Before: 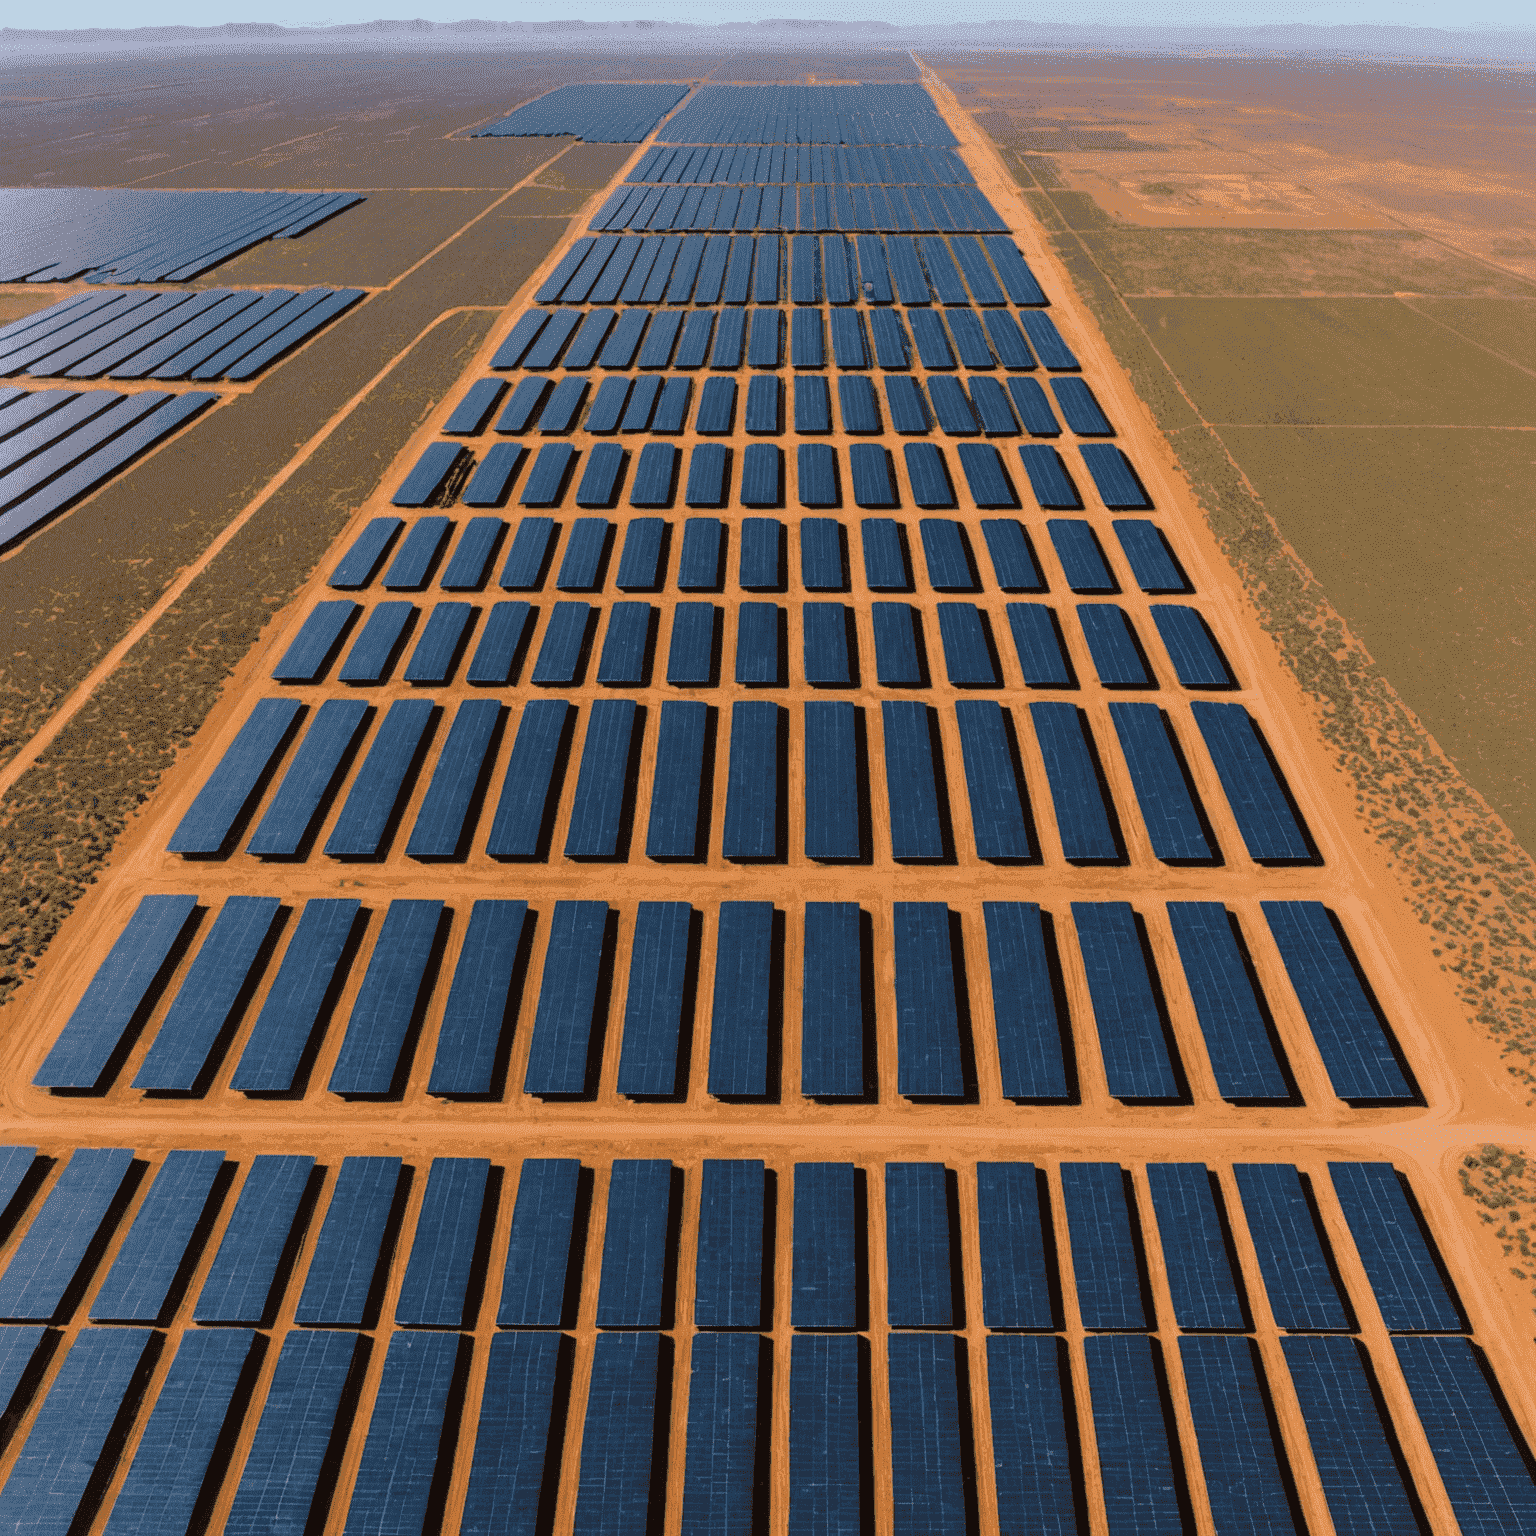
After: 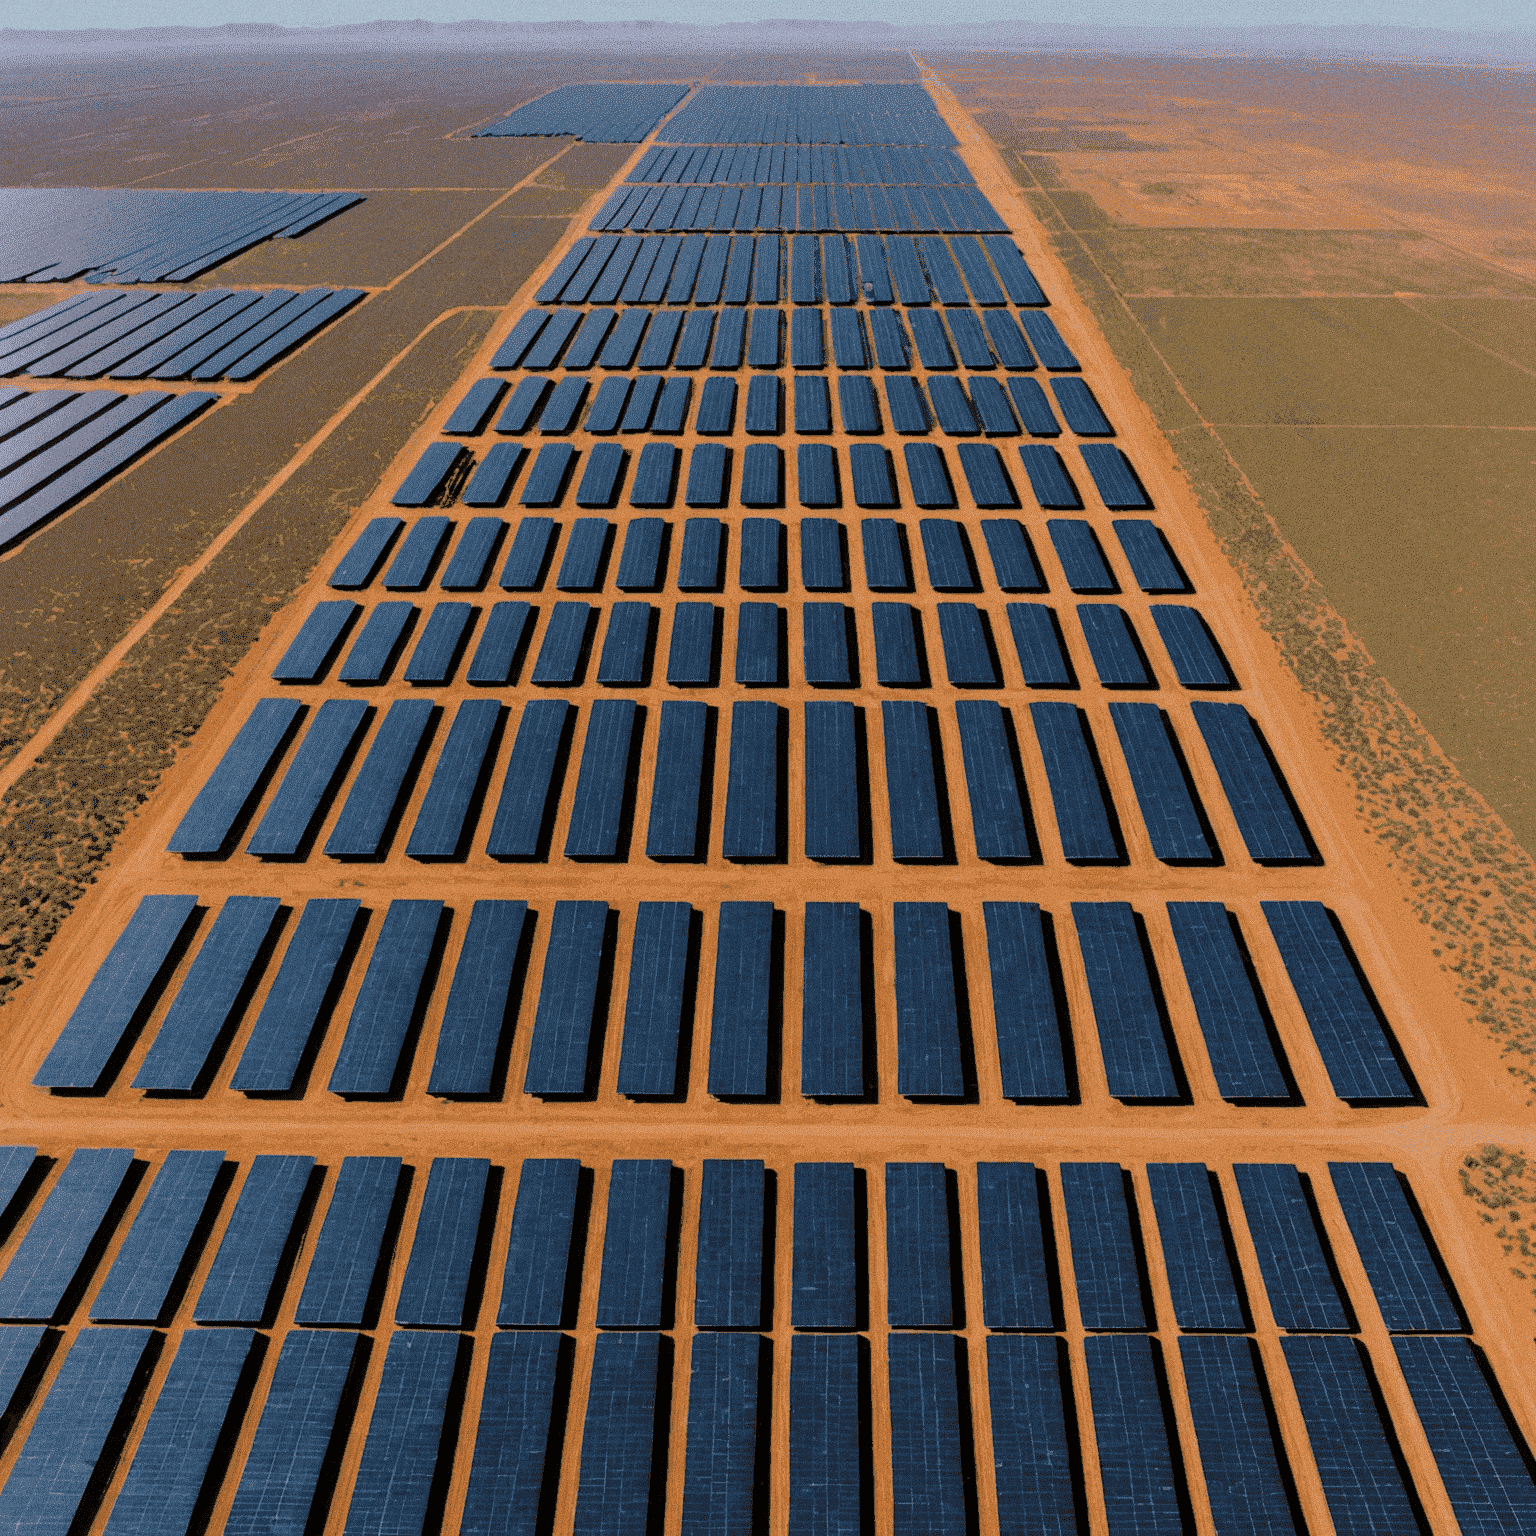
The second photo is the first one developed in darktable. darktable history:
filmic rgb: black relative exposure -7.65 EV, white relative exposure 4.56 EV, hardness 3.61, color science v6 (2022)
grain: coarseness 0.09 ISO
